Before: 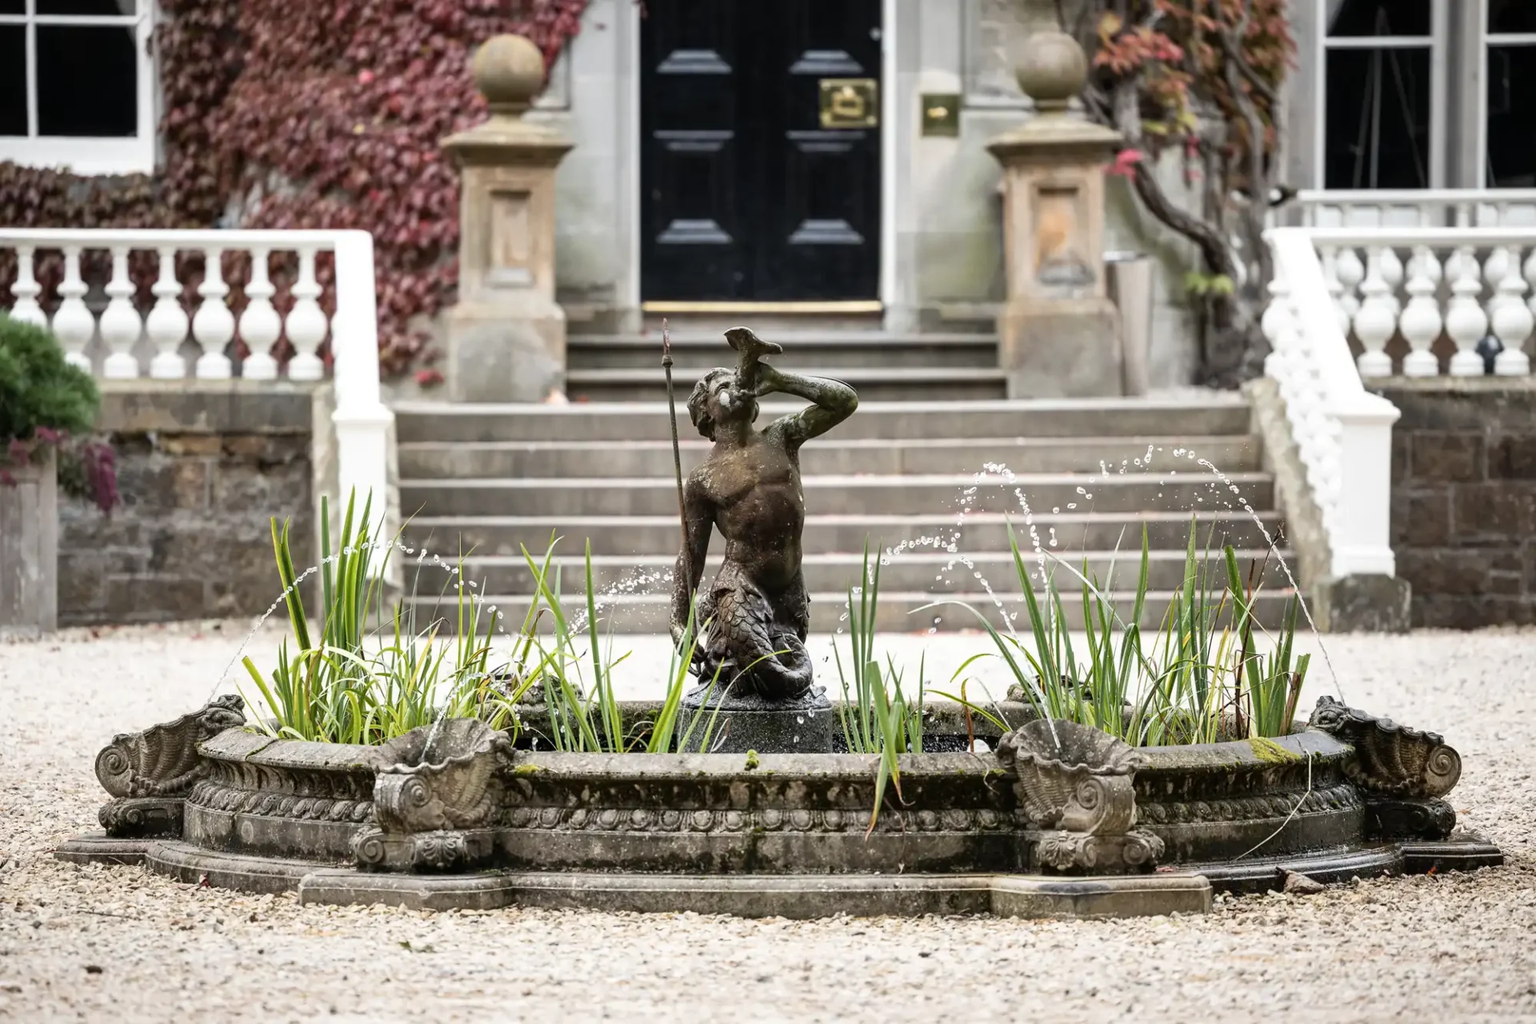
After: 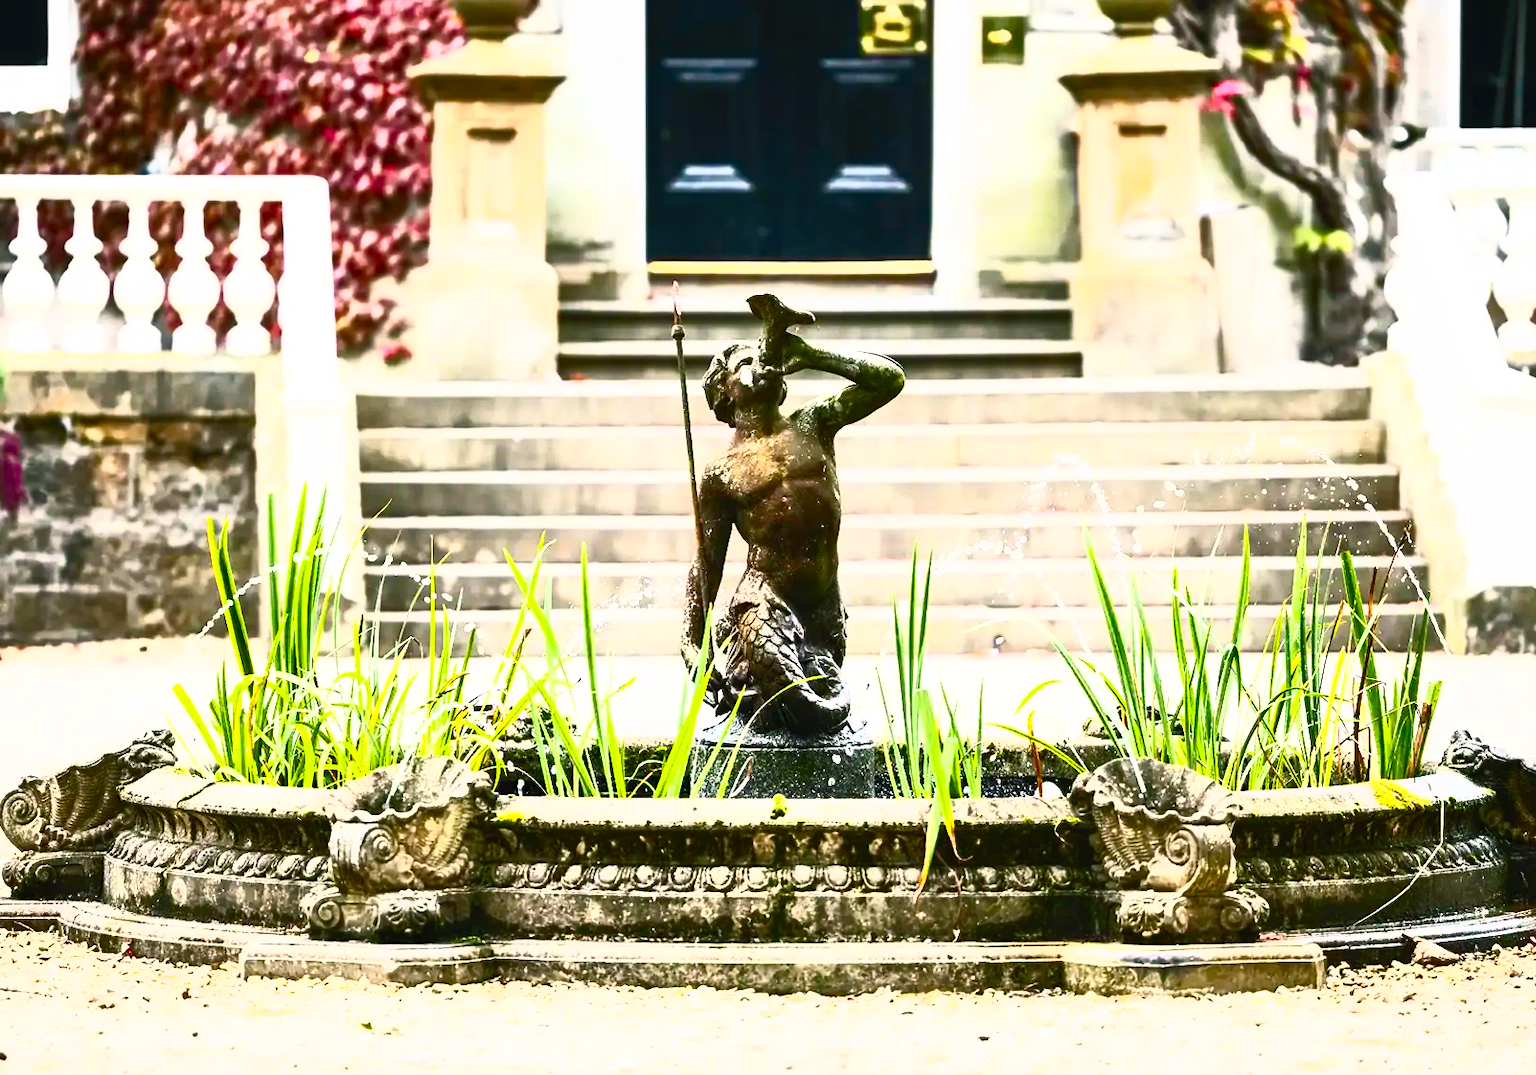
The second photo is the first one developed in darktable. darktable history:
contrast brightness saturation: contrast 0.83, brightness 0.594, saturation 0.578
color balance rgb: shadows lift › luminance -7.886%, shadows lift › chroma 2.195%, shadows lift › hue 168.22°, highlights gain › chroma 0.298%, highlights gain › hue 329.81°, perceptual saturation grading › global saturation 44.29%, perceptual saturation grading › highlights -50.418%, perceptual saturation grading › shadows 30.613%, perceptual brilliance grading › highlights 8.581%, perceptual brilliance grading › mid-tones 4.234%, perceptual brilliance grading › shadows 1.989%, global vibrance 20%
base curve: curves: ch0 [(0, 0) (0.257, 0.25) (0.482, 0.586) (0.757, 0.871) (1, 1)]
crop: left 6.319%, top 8.032%, right 9.526%, bottom 3.603%
